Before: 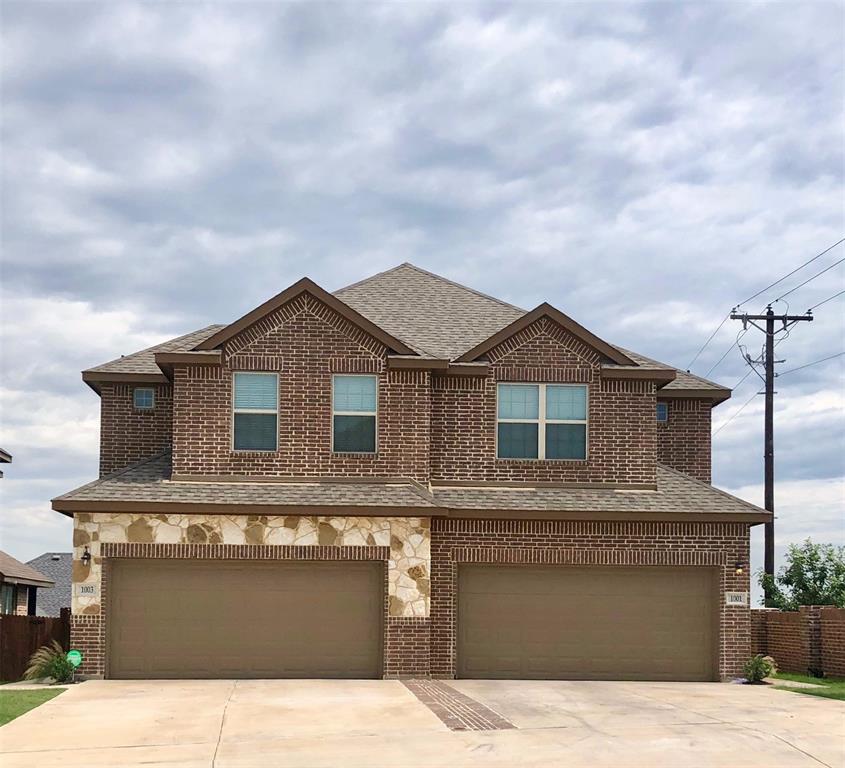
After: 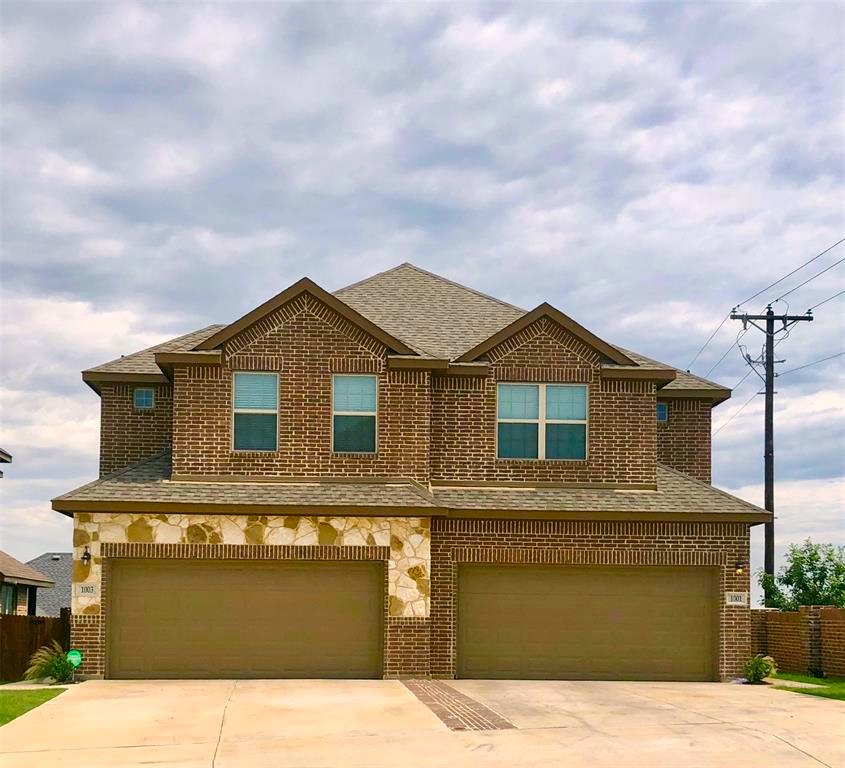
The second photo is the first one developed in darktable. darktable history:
color balance rgb: linear chroma grading › shadows 31.559%, linear chroma grading › global chroma -2.457%, linear chroma grading › mid-tones 3.638%, perceptual saturation grading › global saturation 30.84%, global vibrance 20%
color correction: highlights a* 3.97, highlights b* 4.91, shadows a* -7.12, shadows b* 4.73
